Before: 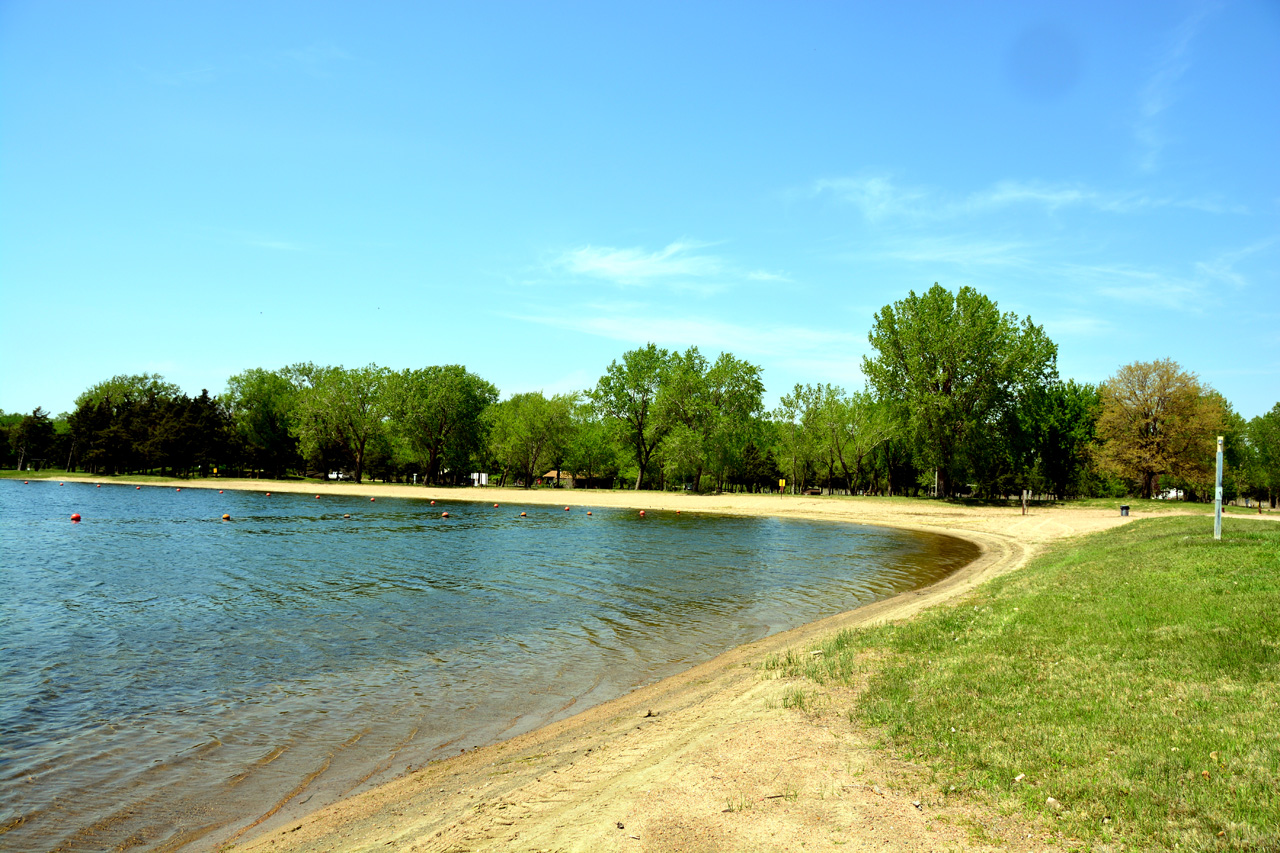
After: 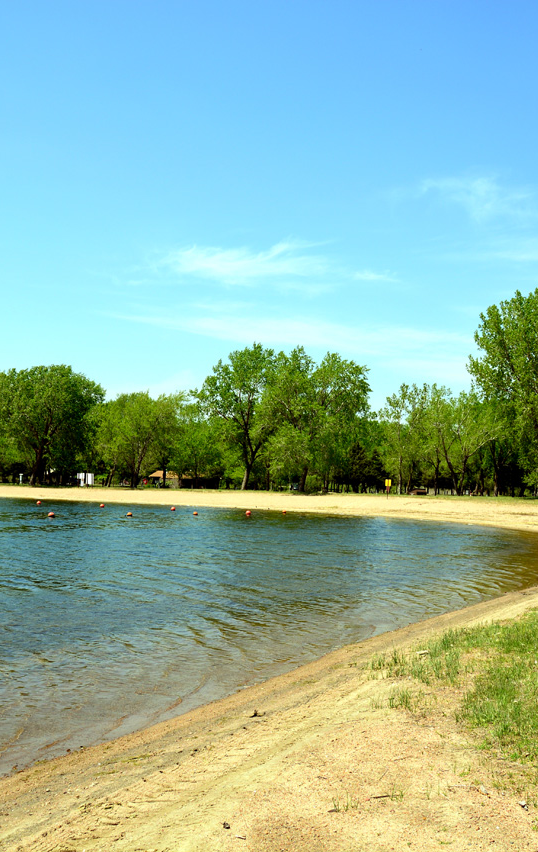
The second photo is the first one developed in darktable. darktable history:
crop: left 30.801%, right 27.099%
